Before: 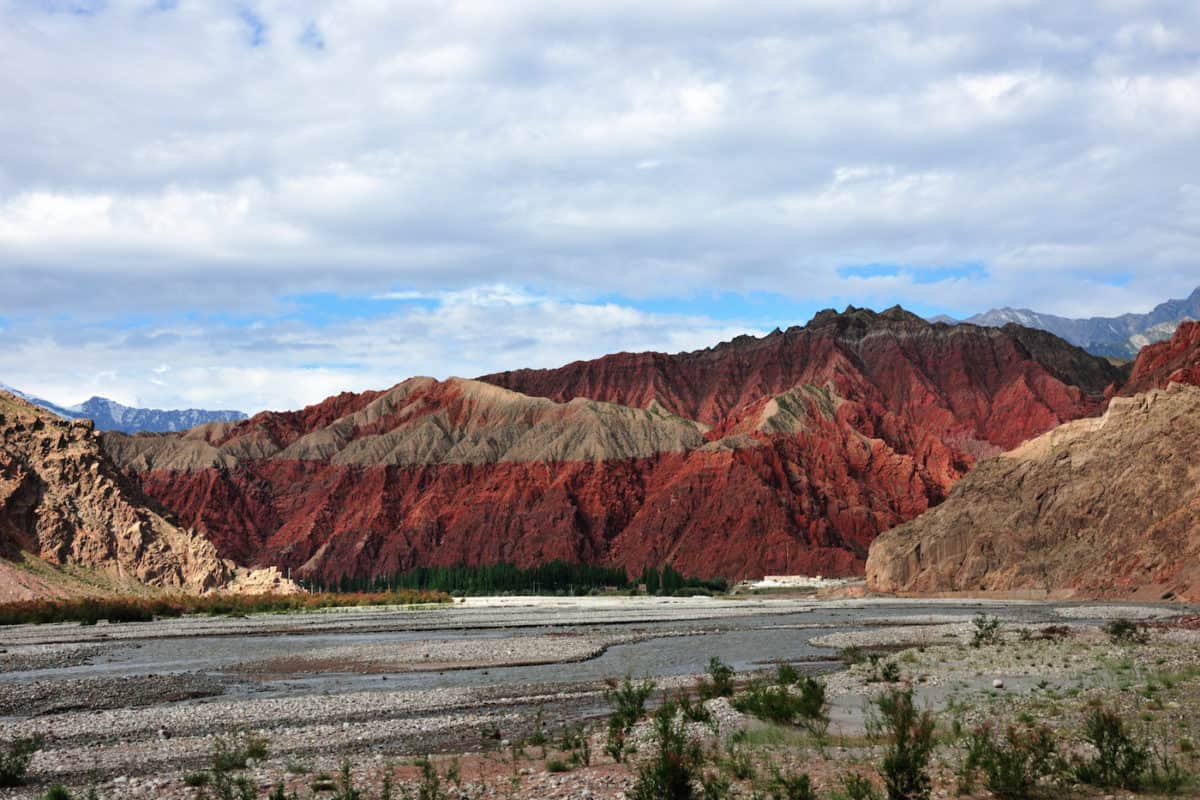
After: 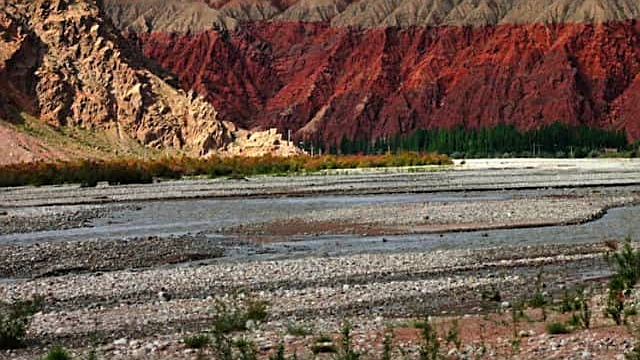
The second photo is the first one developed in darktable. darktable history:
crop and rotate: top 54.778%, right 46.61%, bottom 0.159%
sharpen: on, module defaults
color balance rgb: perceptual saturation grading › global saturation 20%, global vibrance 20%
color balance: on, module defaults
